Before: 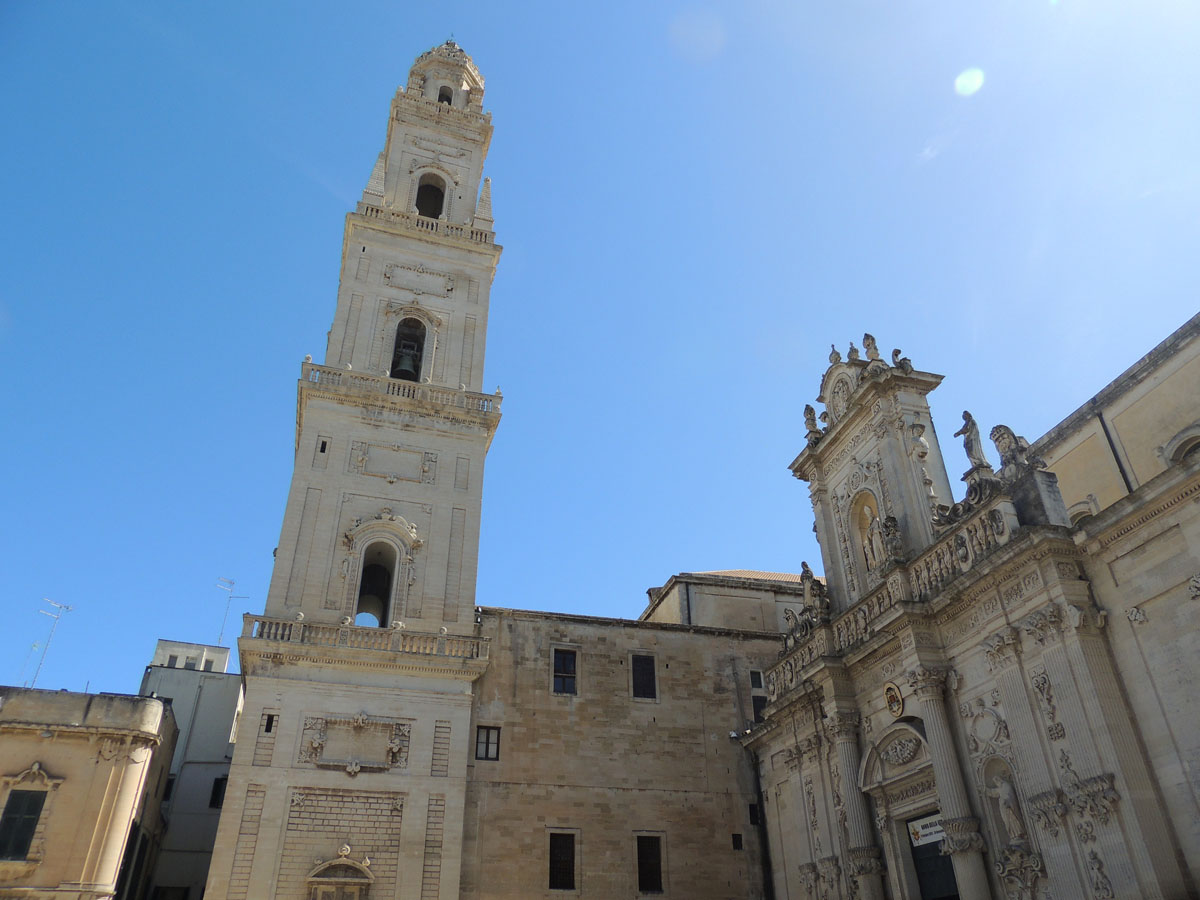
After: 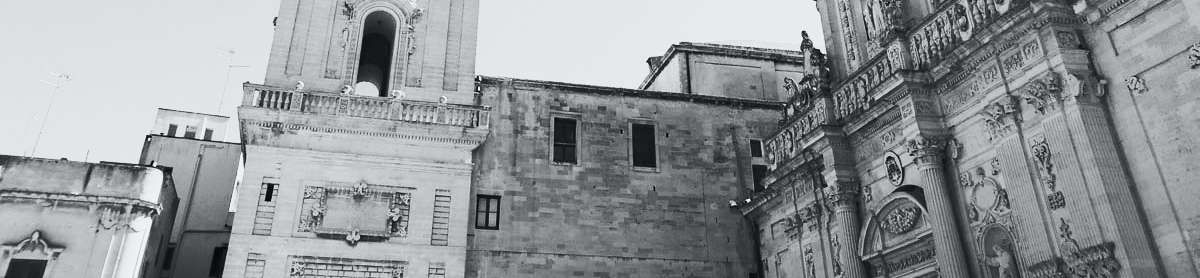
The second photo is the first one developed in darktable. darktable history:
tone curve: curves: ch0 [(0, 0.02) (0.063, 0.058) (0.262, 0.243) (0.447, 0.468) (0.544, 0.596) (0.805, 0.823) (1, 0.952)]; ch1 [(0, 0) (0.339, 0.31) (0.417, 0.401) (0.452, 0.455) (0.482, 0.483) (0.502, 0.499) (0.517, 0.506) (0.55, 0.542) (0.588, 0.604) (0.729, 0.782) (1, 1)]; ch2 [(0, 0) (0.346, 0.34) (0.431, 0.45) (0.485, 0.487) (0.5, 0.496) (0.527, 0.526) (0.56, 0.574) (0.613, 0.642) (0.679, 0.703) (1, 1)], color space Lab, independent channels
crop and rotate: top 59.082%, bottom 9.925%
haze removal: compatibility mode true, adaptive false
contrast brightness saturation: contrast 0.533, brightness 0.471, saturation -0.993
